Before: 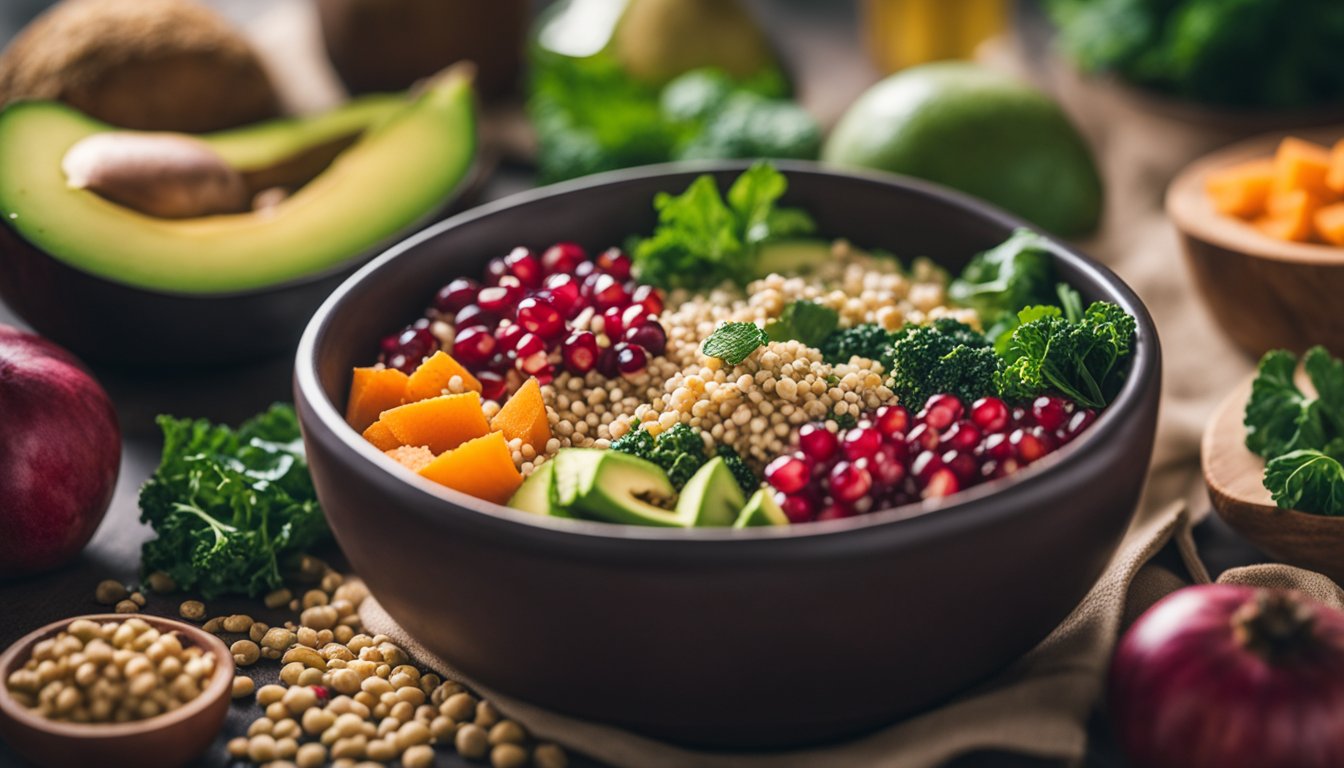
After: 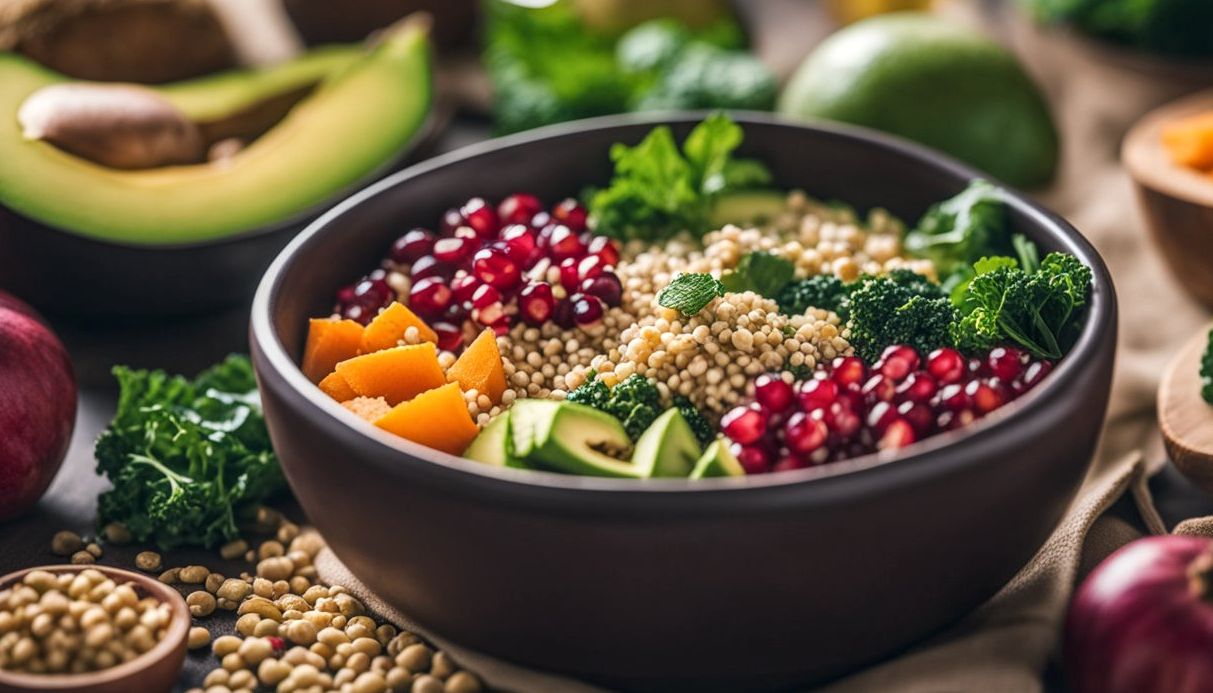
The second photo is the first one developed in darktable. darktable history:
local contrast: on, module defaults
crop: left 3.305%, top 6.436%, right 6.389%, bottom 3.258%
